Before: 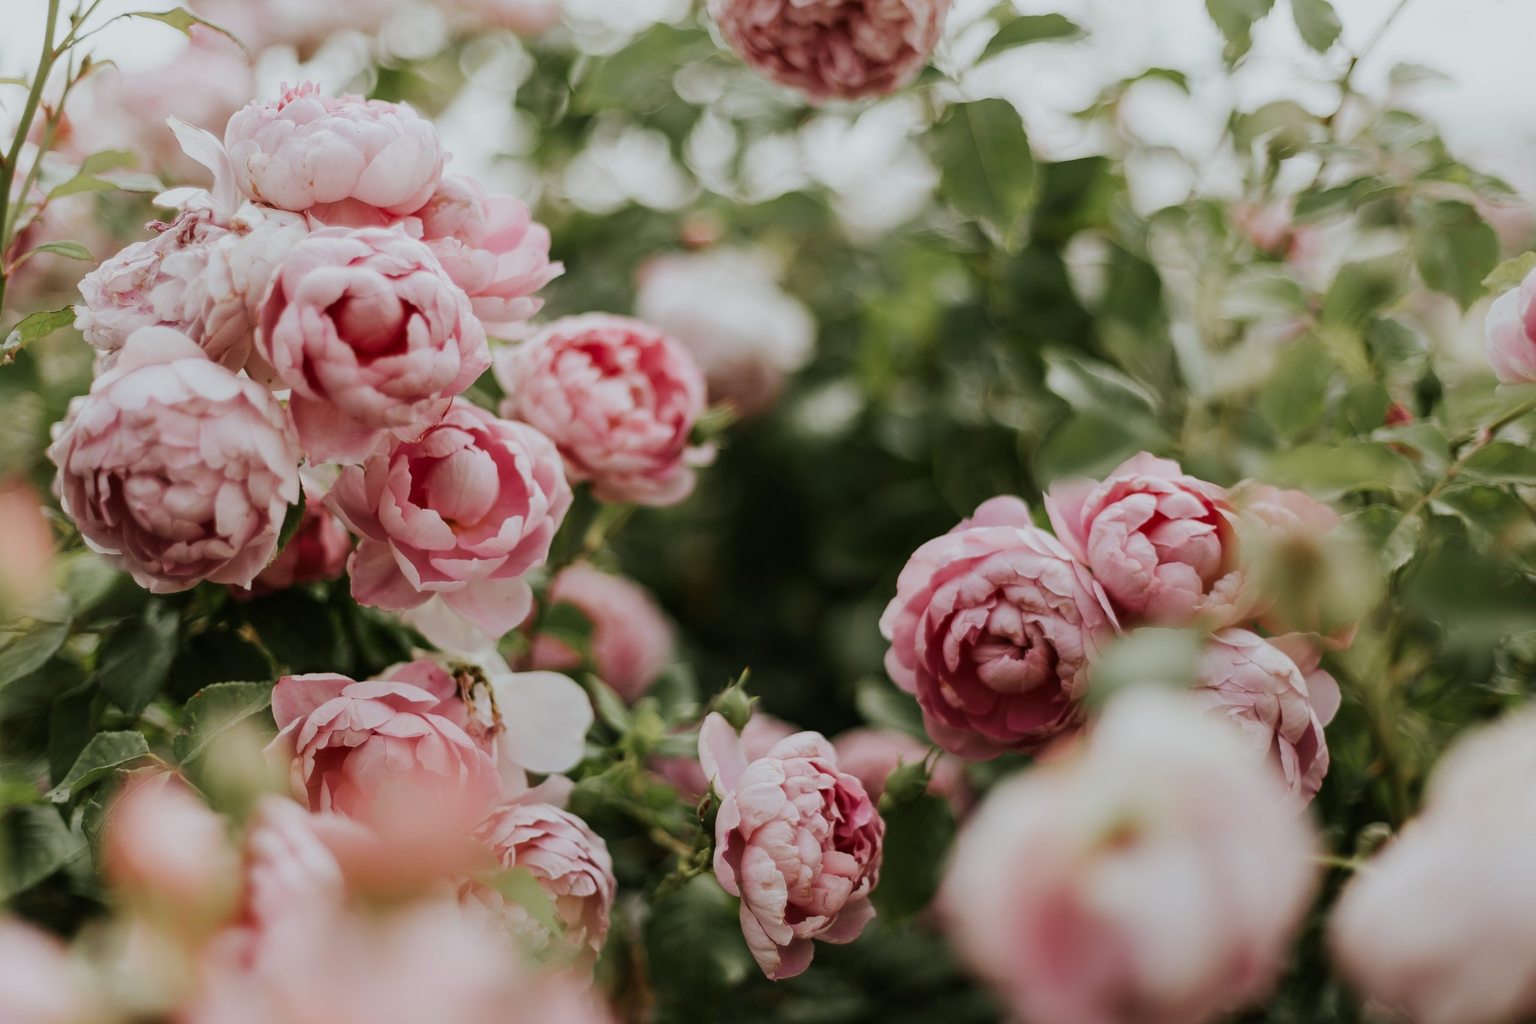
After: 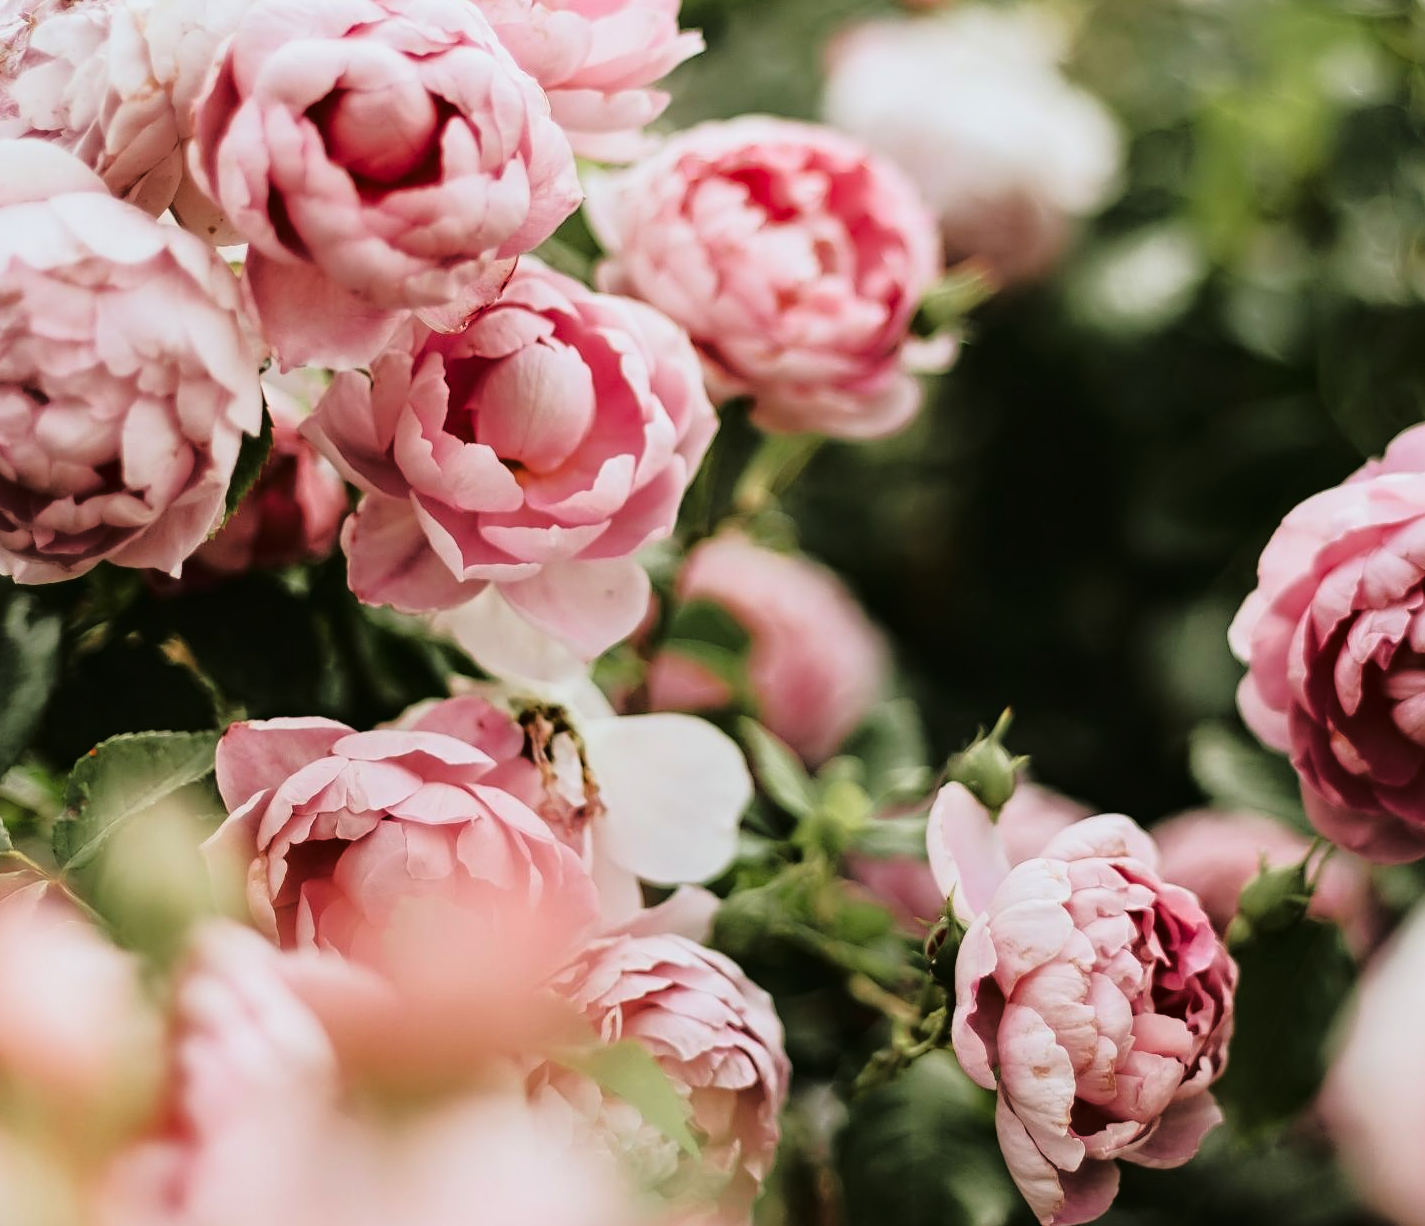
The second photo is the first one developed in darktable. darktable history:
tone curve: curves: ch0 [(0, 0.015) (0.091, 0.055) (0.184, 0.159) (0.304, 0.382) (0.492, 0.579) (0.628, 0.755) (0.832, 0.932) (0.984, 0.963)]; ch1 [(0, 0) (0.34, 0.235) (0.493, 0.5) (0.554, 0.56) (0.764, 0.815) (1, 1)]; ch2 [(0, 0) (0.44, 0.458) (0.476, 0.477) (0.542, 0.586) (0.674, 0.724) (1, 1)], color space Lab, linked channels, preserve colors none
crop: left 9.297%, top 23.747%, right 35.001%, bottom 4.423%
contrast equalizer: y [[0.502, 0.505, 0.512, 0.529, 0.564, 0.588], [0.5 ×6], [0.502, 0.505, 0.512, 0.529, 0.564, 0.588], [0, 0.001, 0.001, 0.004, 0.008, 0.011], [0, 0.001, 0.001, 0.004, 0.008, 0.011]]
